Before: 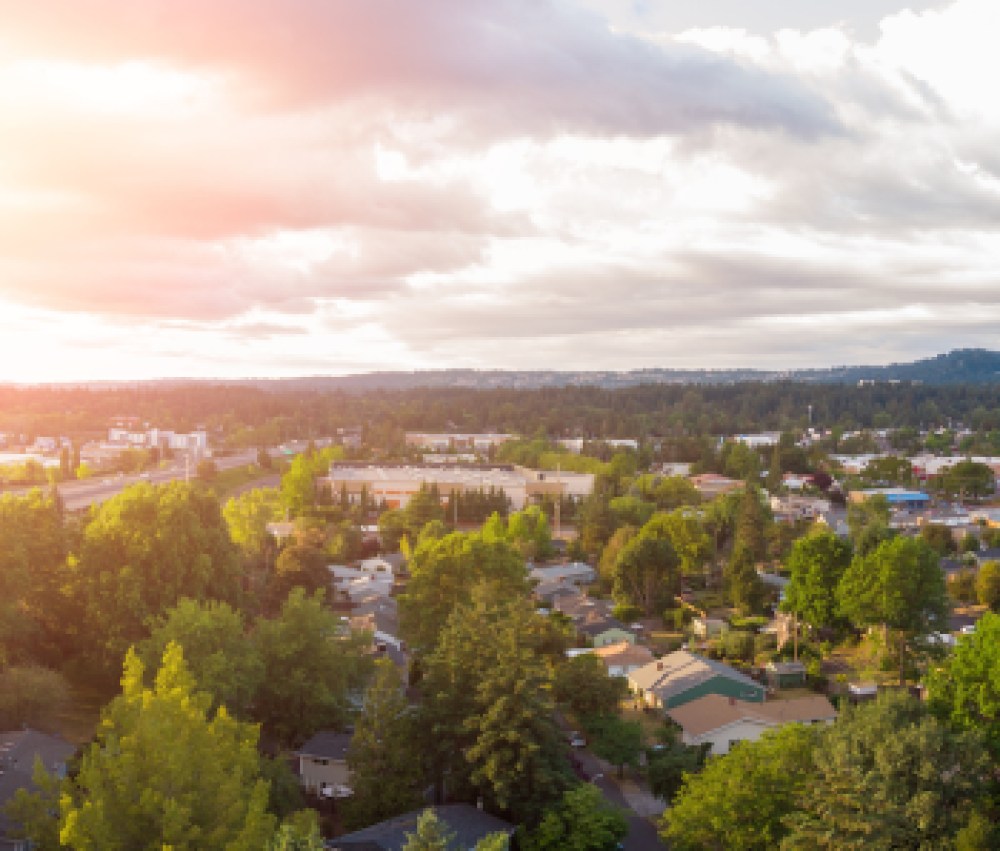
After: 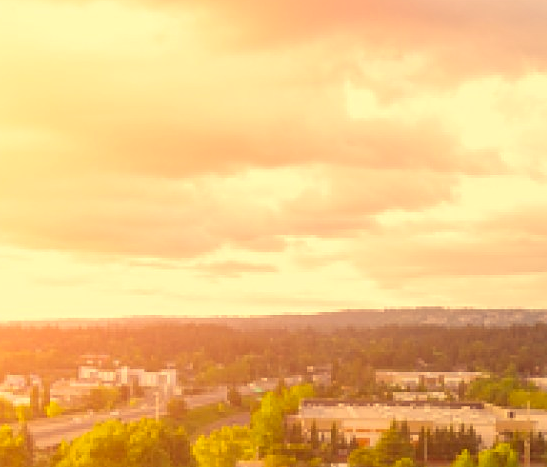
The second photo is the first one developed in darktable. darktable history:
shadows and highlights: shadows 12, white point adjustment 1.2, highlights -0.36, soften with gaussian
crop and rotate: left 3.047%, top 7.509%, right 42.236%, bottom 37.598%
sharpen: on, module defaults
color correction: highlights a* 10.12, highlights b* 39.04, shadows a* 14.62, shadows b* 3.37
